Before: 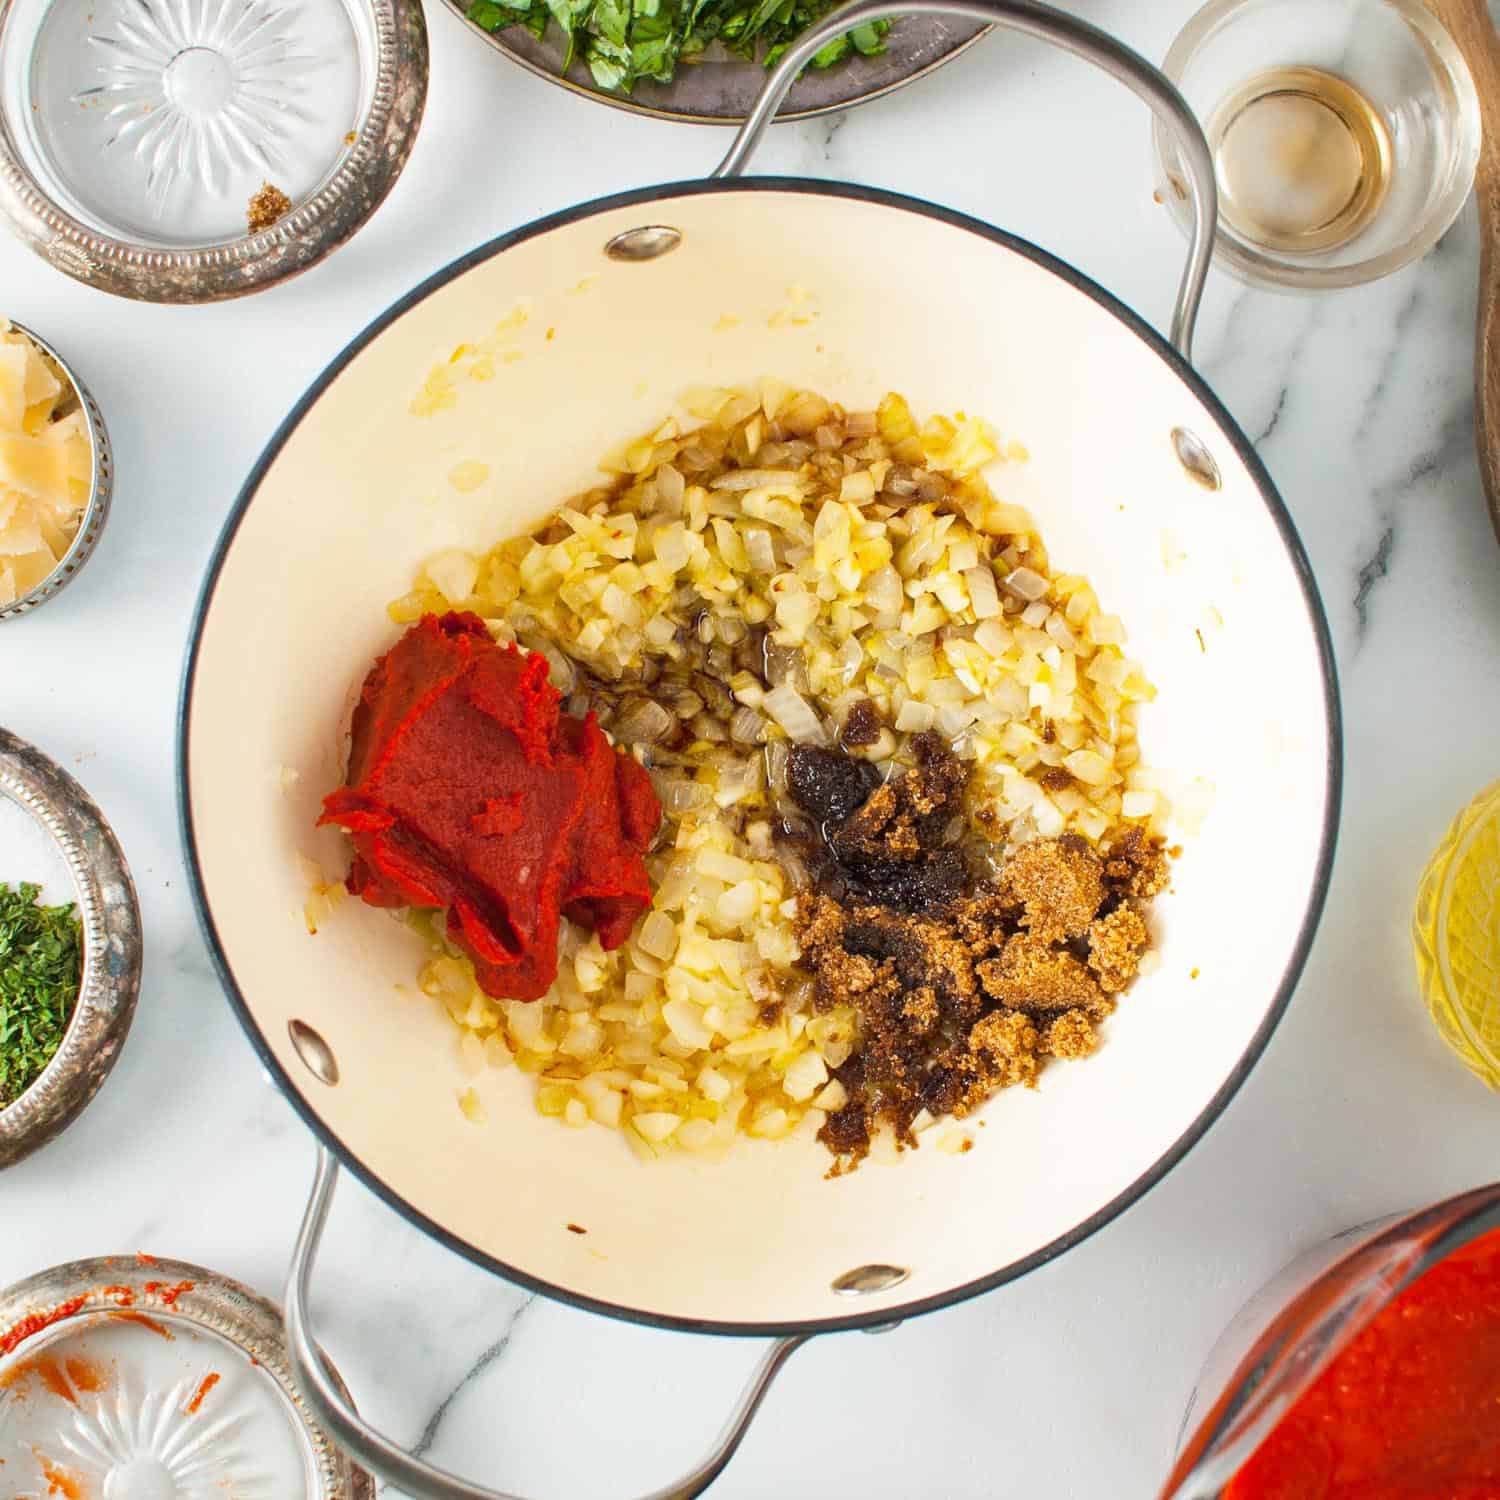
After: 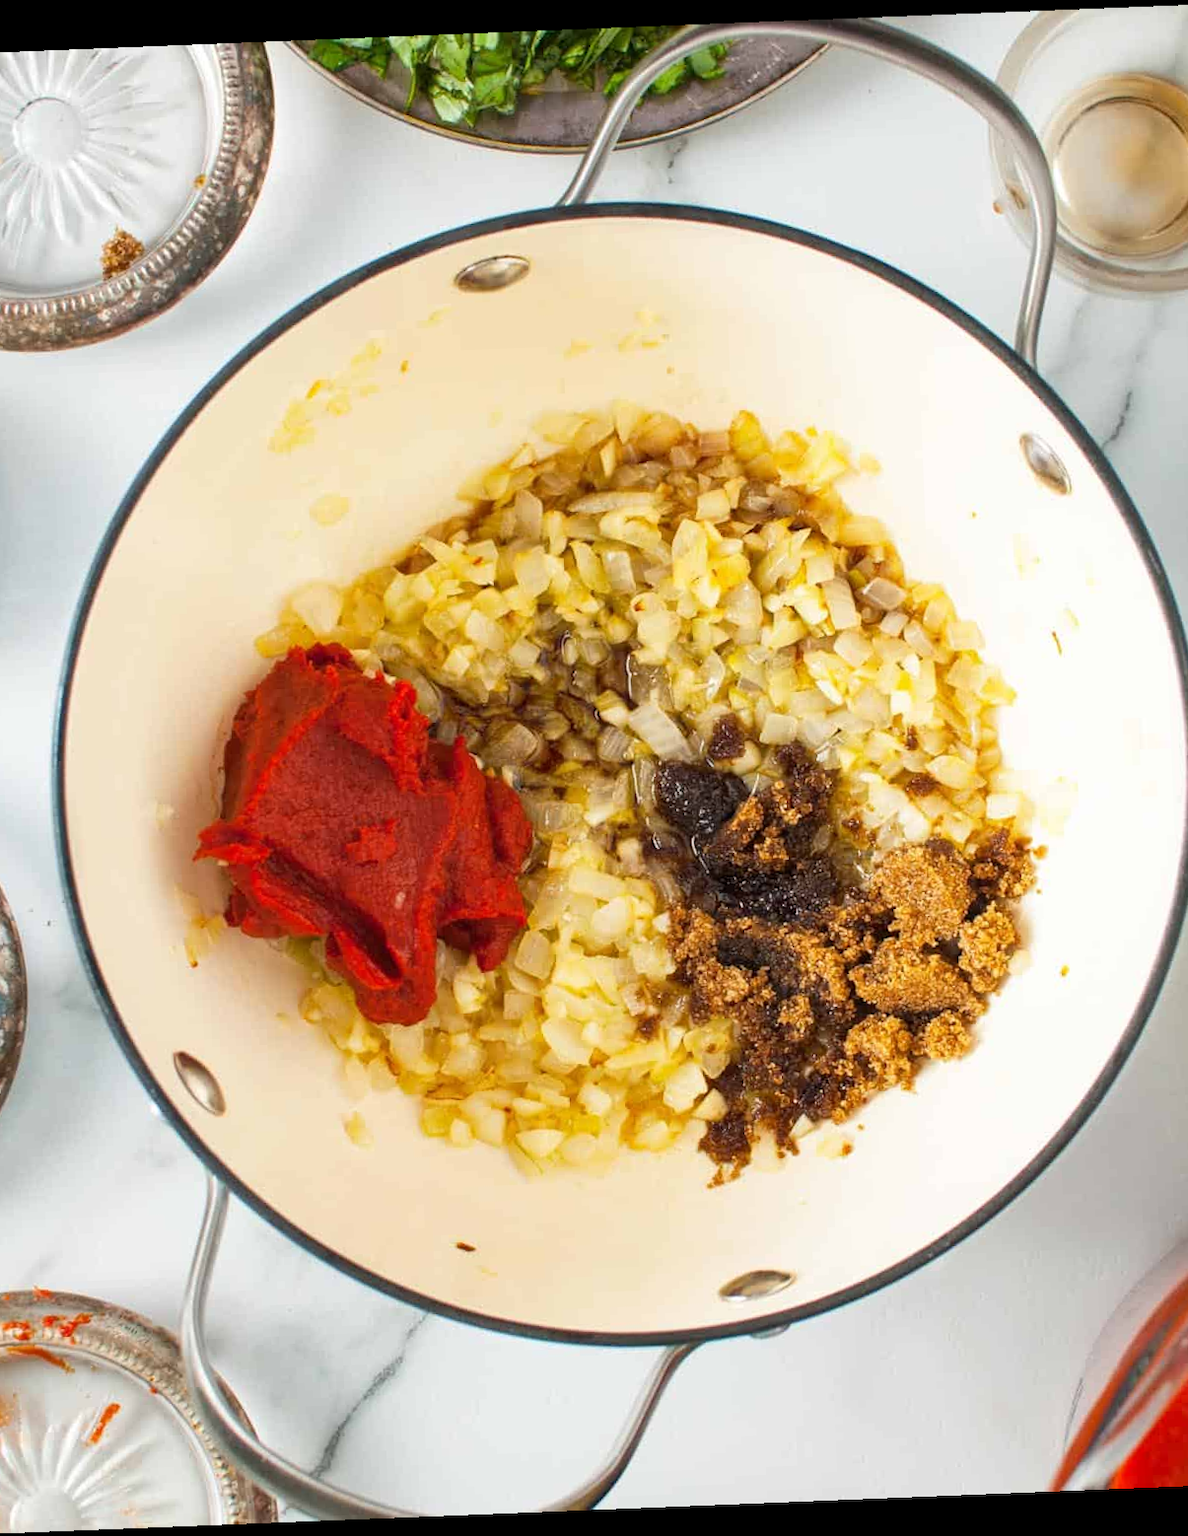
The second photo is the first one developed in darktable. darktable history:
crop: left 9.88%, right 12.664%
rotate and perspective: rotation -2.29°, automatic cropping off
